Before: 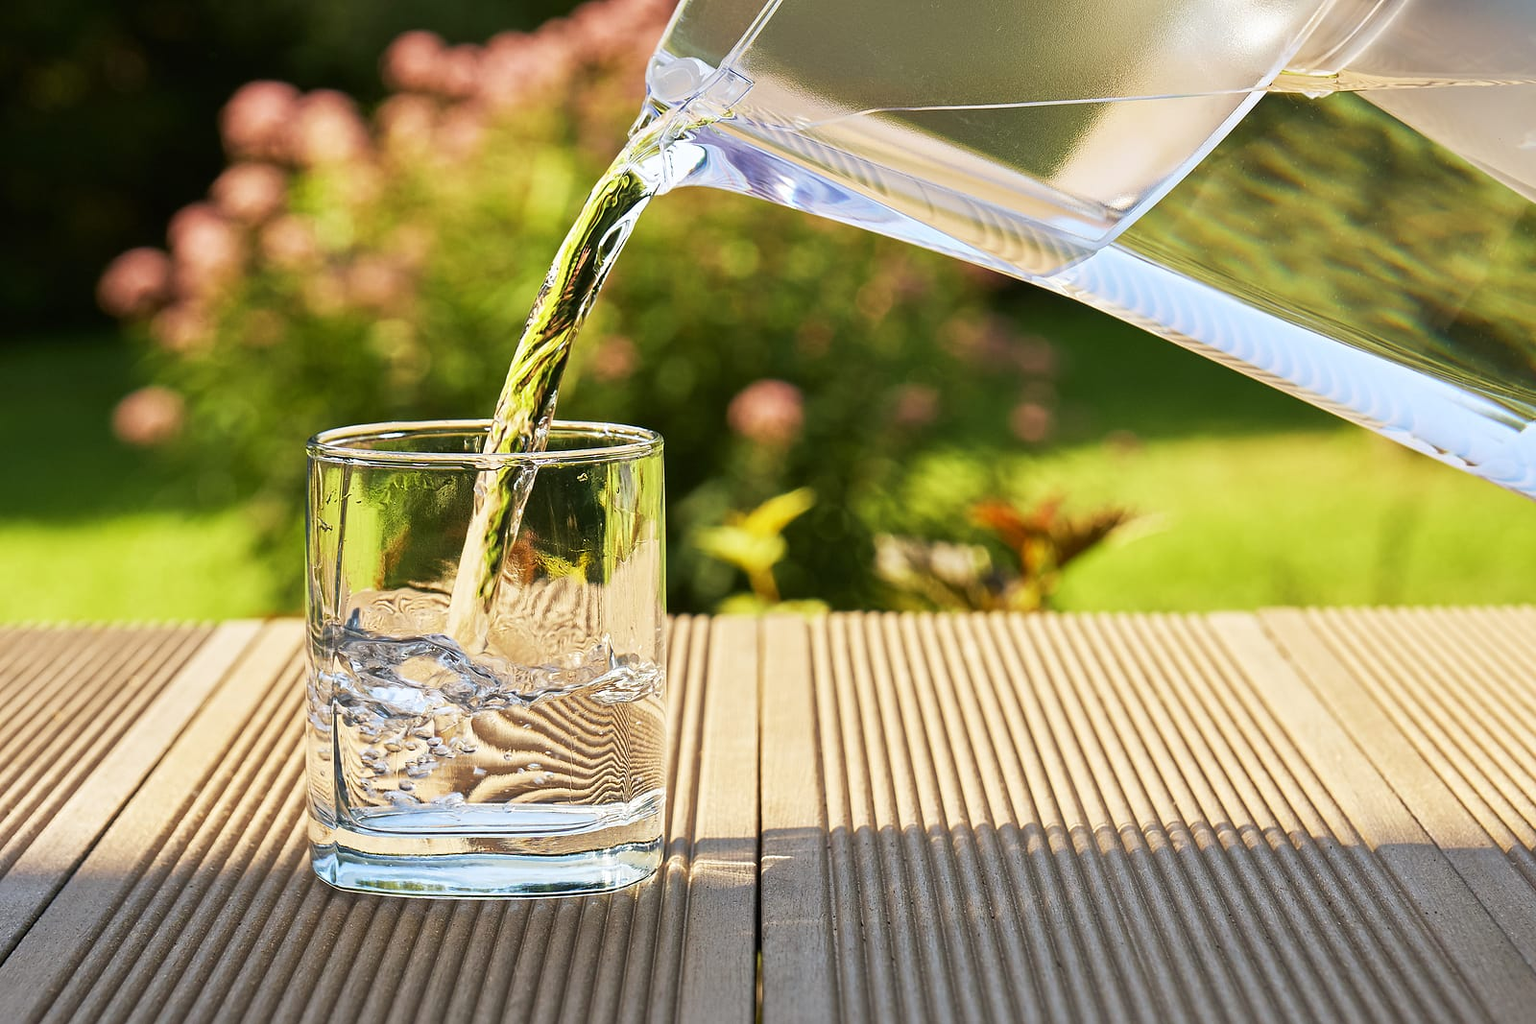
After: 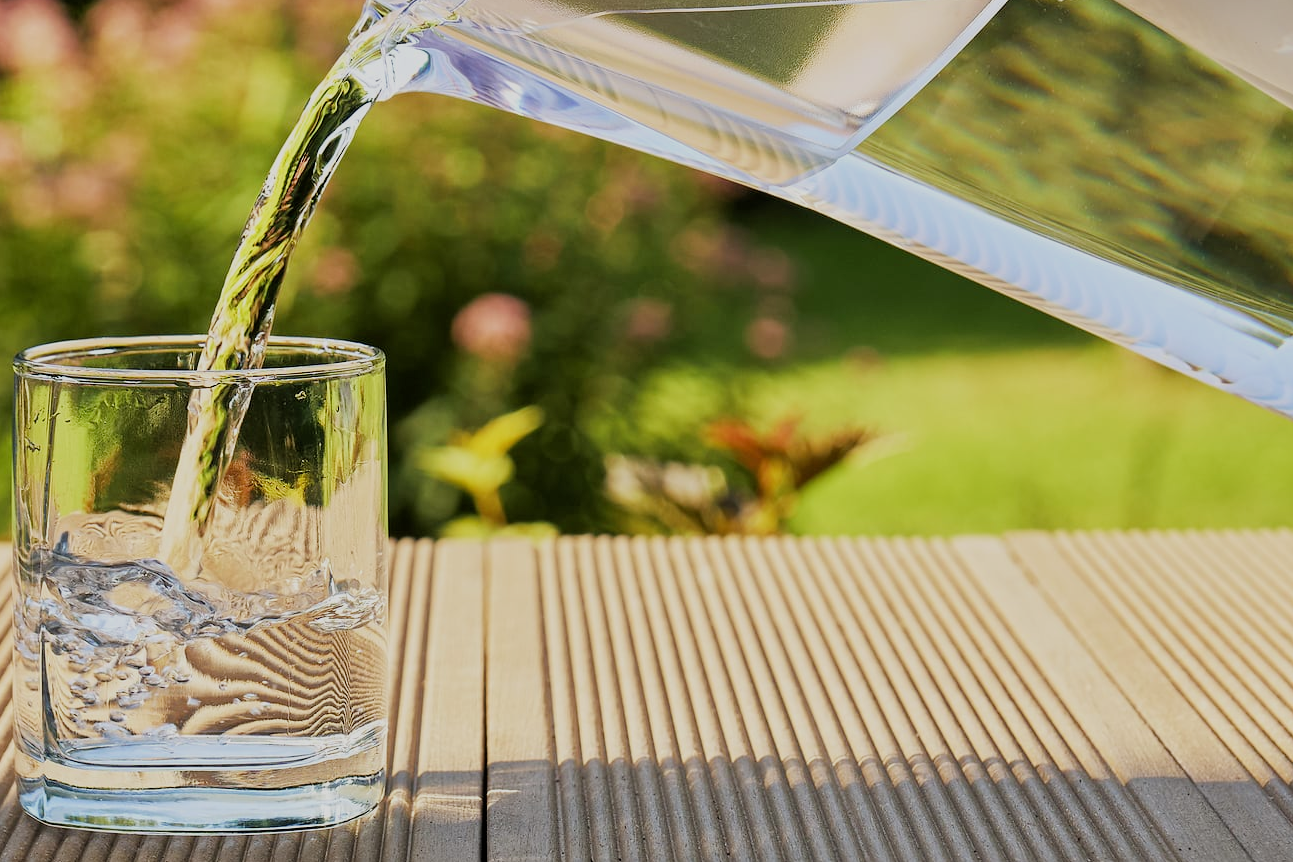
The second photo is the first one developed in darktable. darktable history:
filmic rgb: hardness 4.17, contrast 0.921
crop: left 19.159%, top 9.58%, bottom 9.58%
